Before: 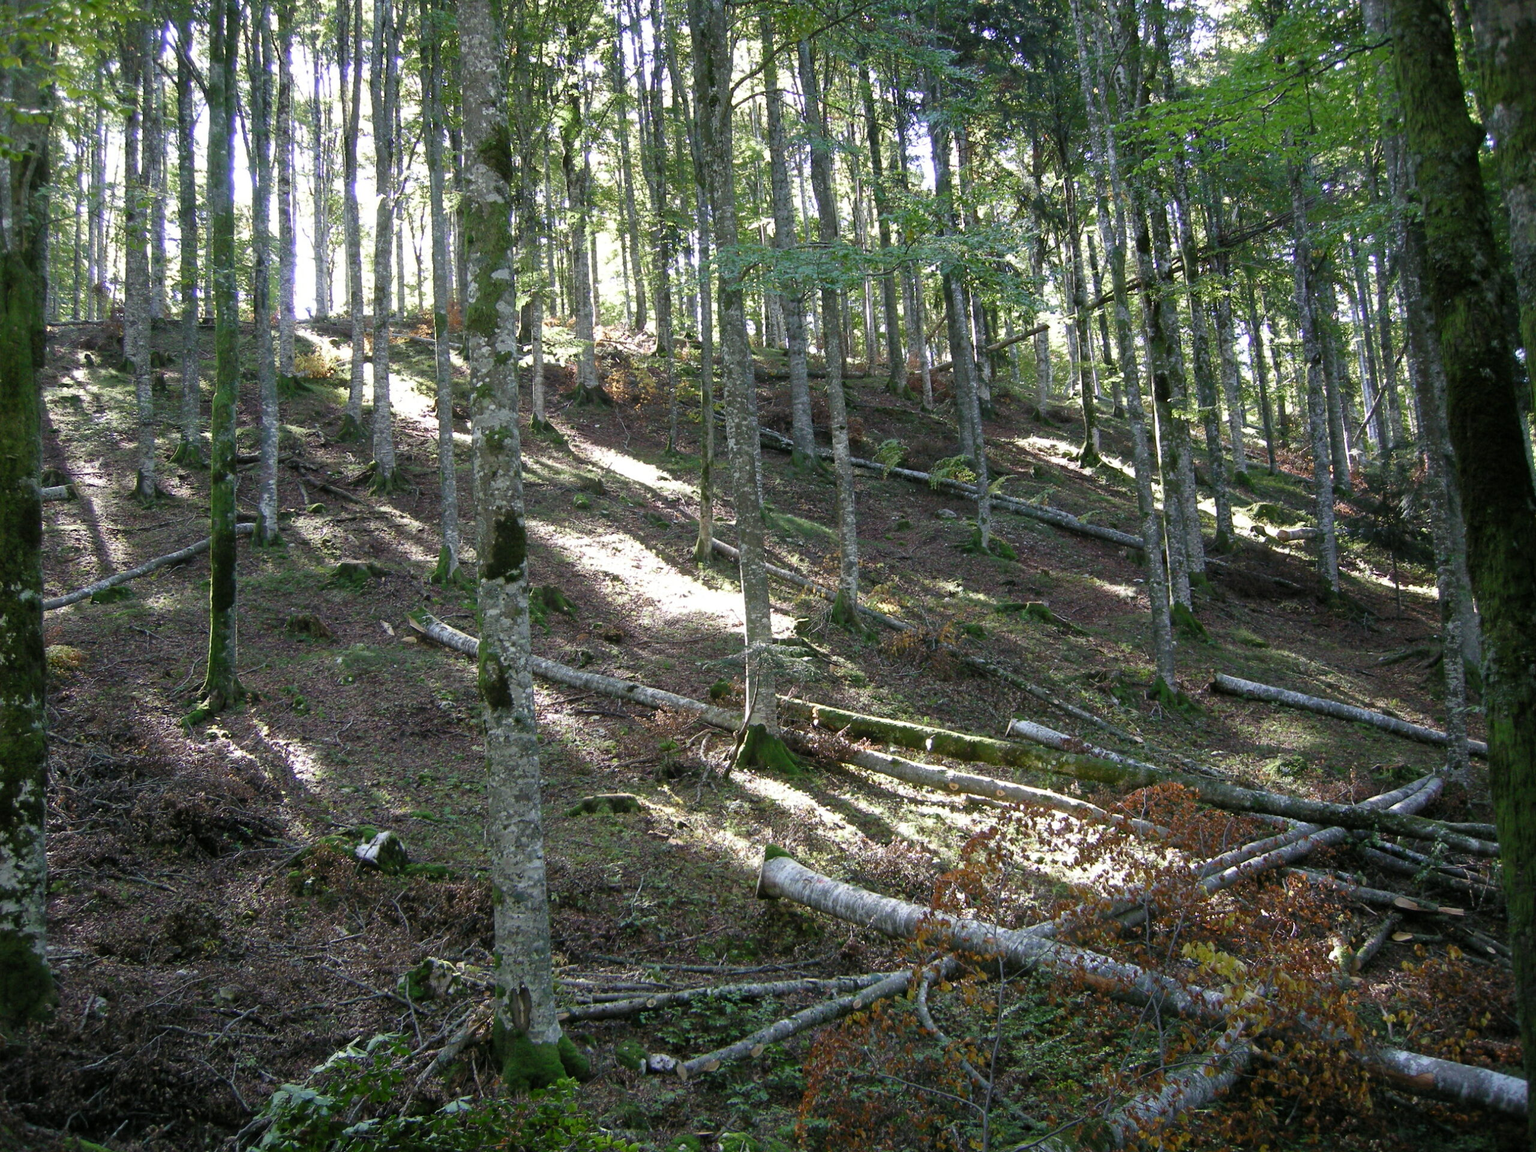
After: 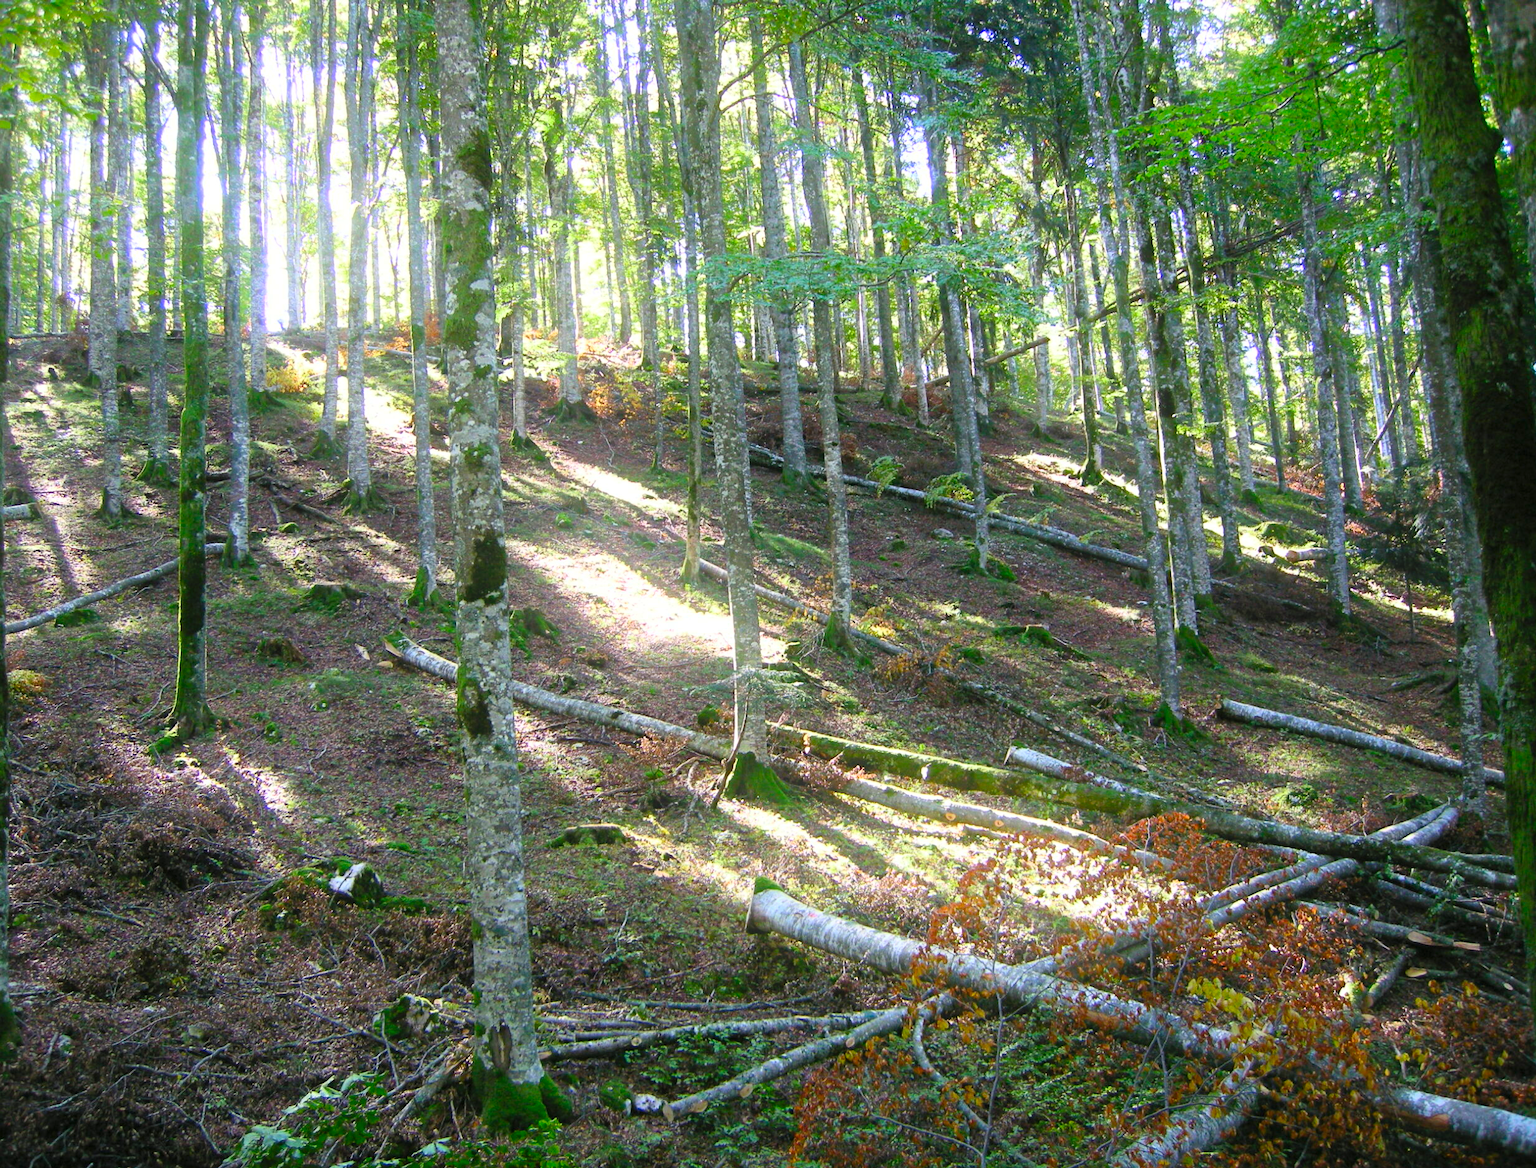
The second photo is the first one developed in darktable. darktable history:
crop and rotate: left 2.536%, right 1.107%, bottom 2.246%
contrast brightness saturation: contrast 0.2, brightness 0.2, saturation 0.8
bloom: size 16%, threshold 98%, strength 20%
